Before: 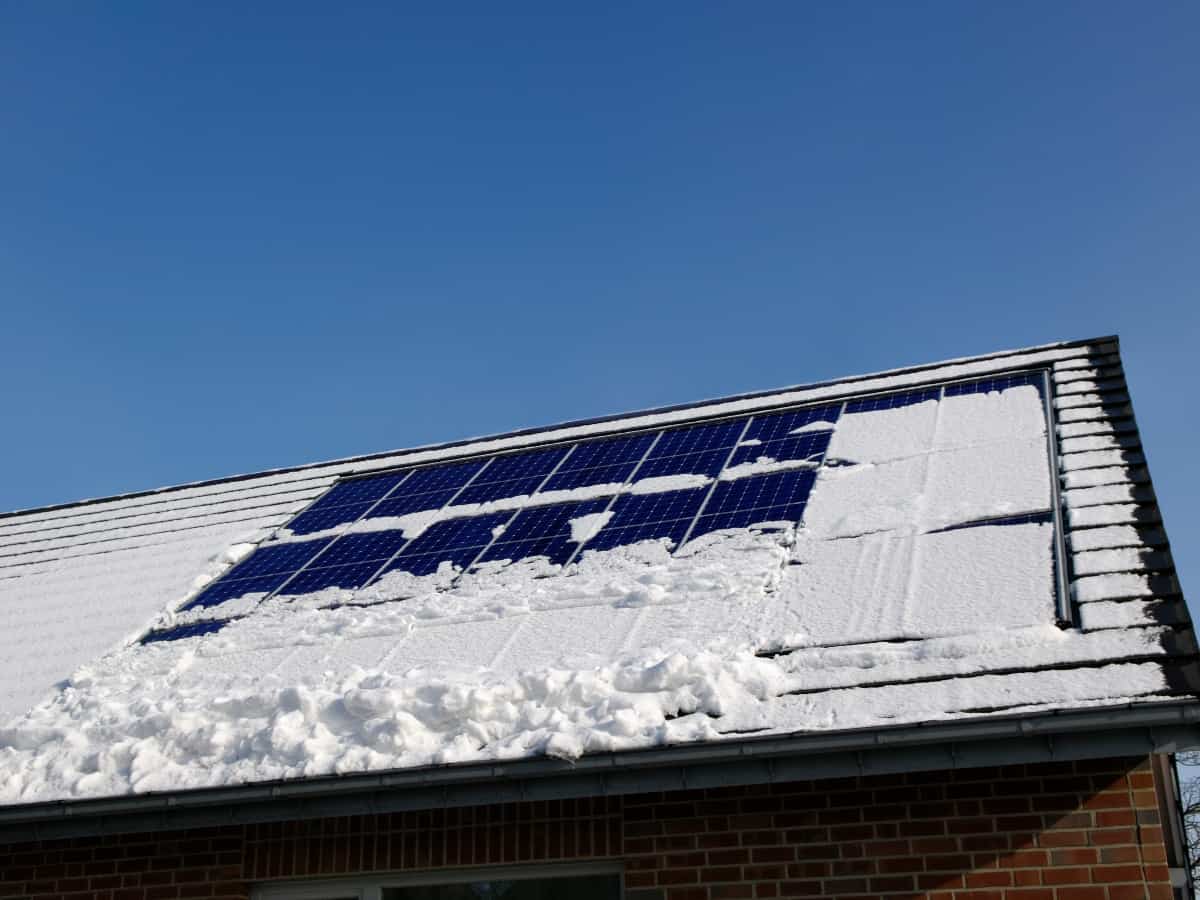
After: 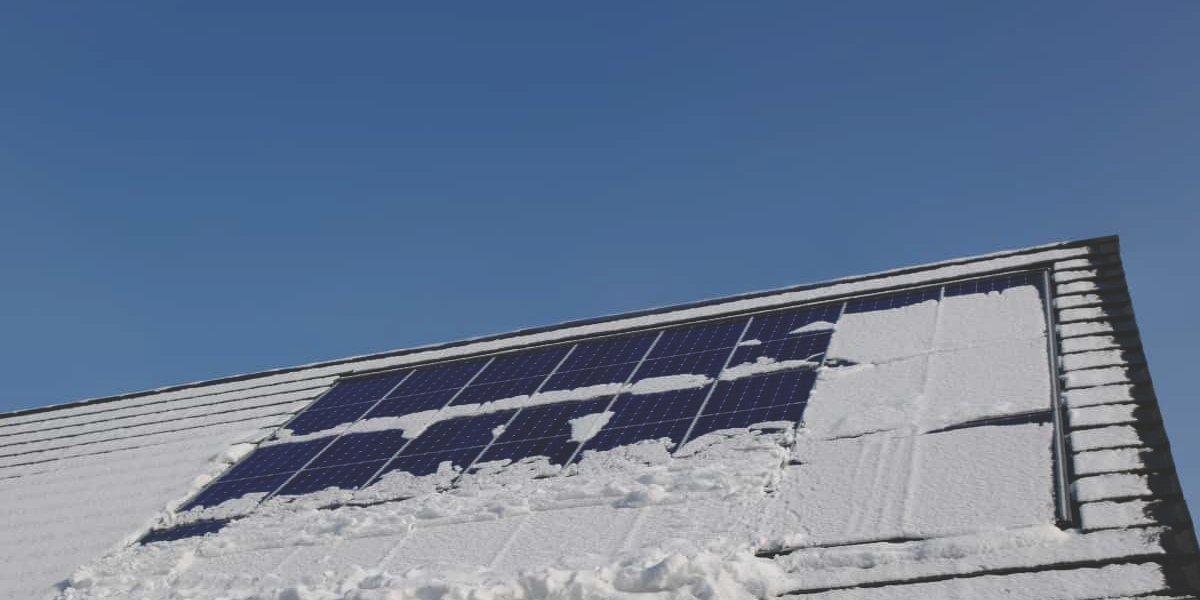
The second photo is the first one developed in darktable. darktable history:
exposure: black level correction -0.036, exposure -0.497 EV, compensate highlight preservation false
crop: top 11.166%, bottom 22.168%
